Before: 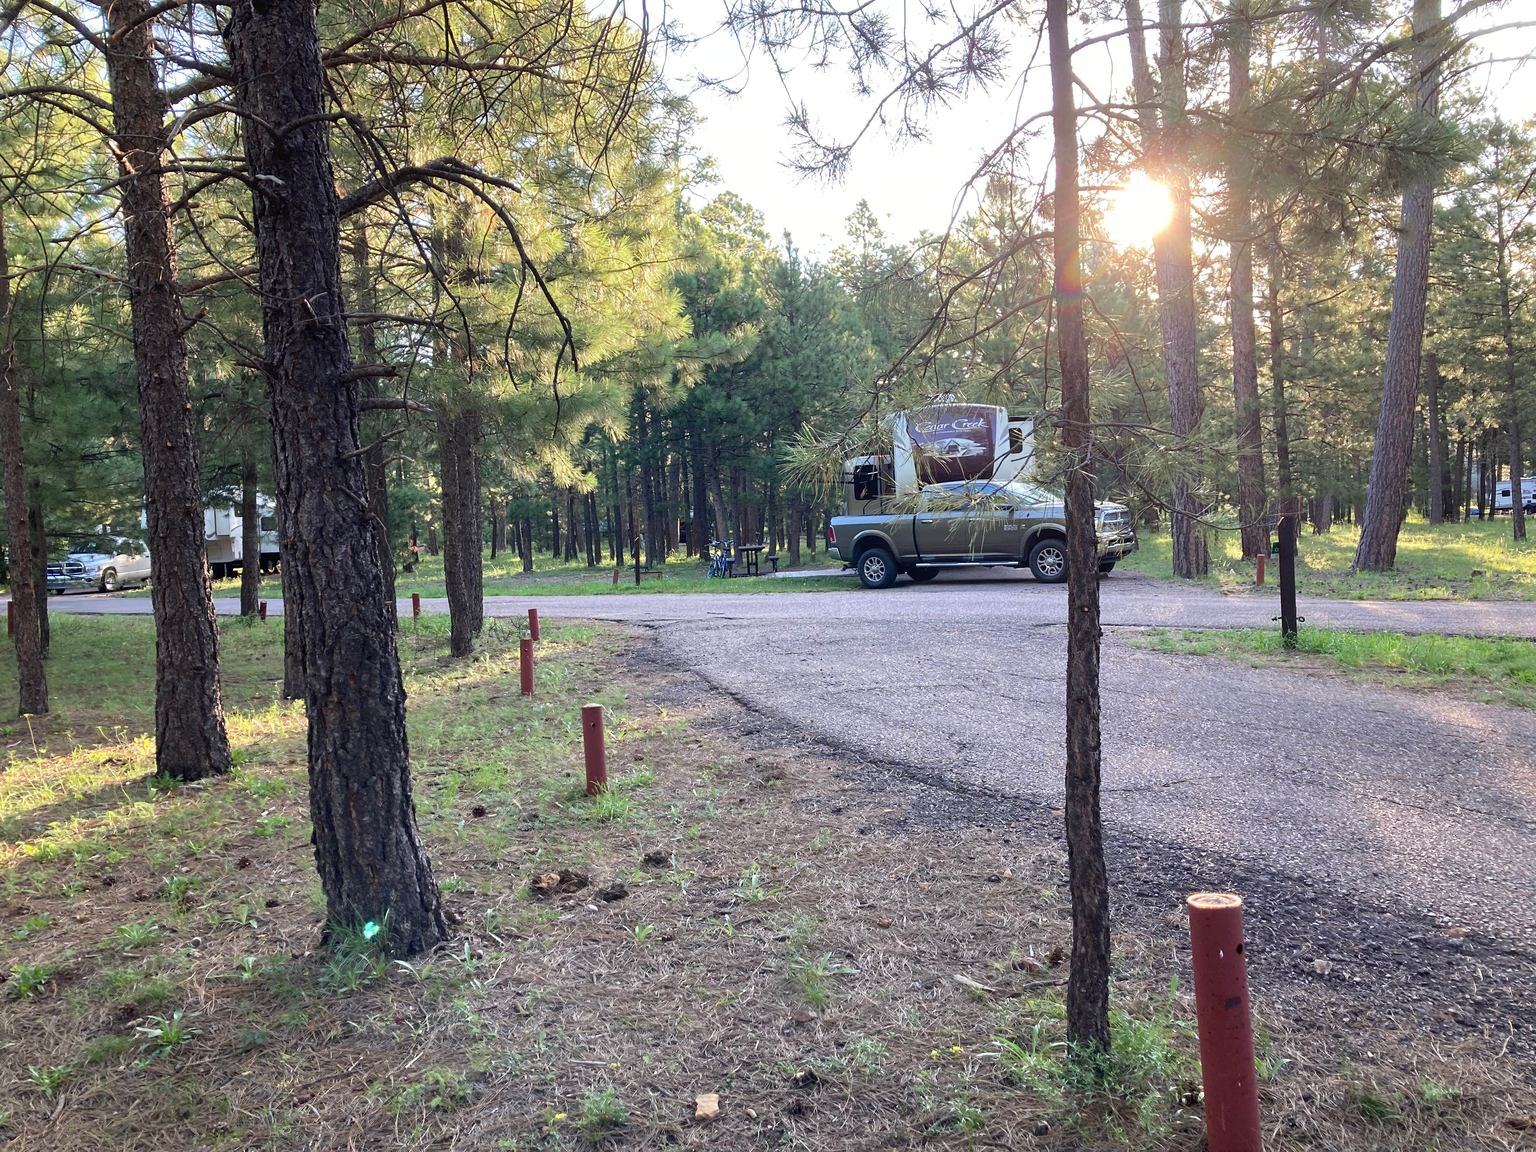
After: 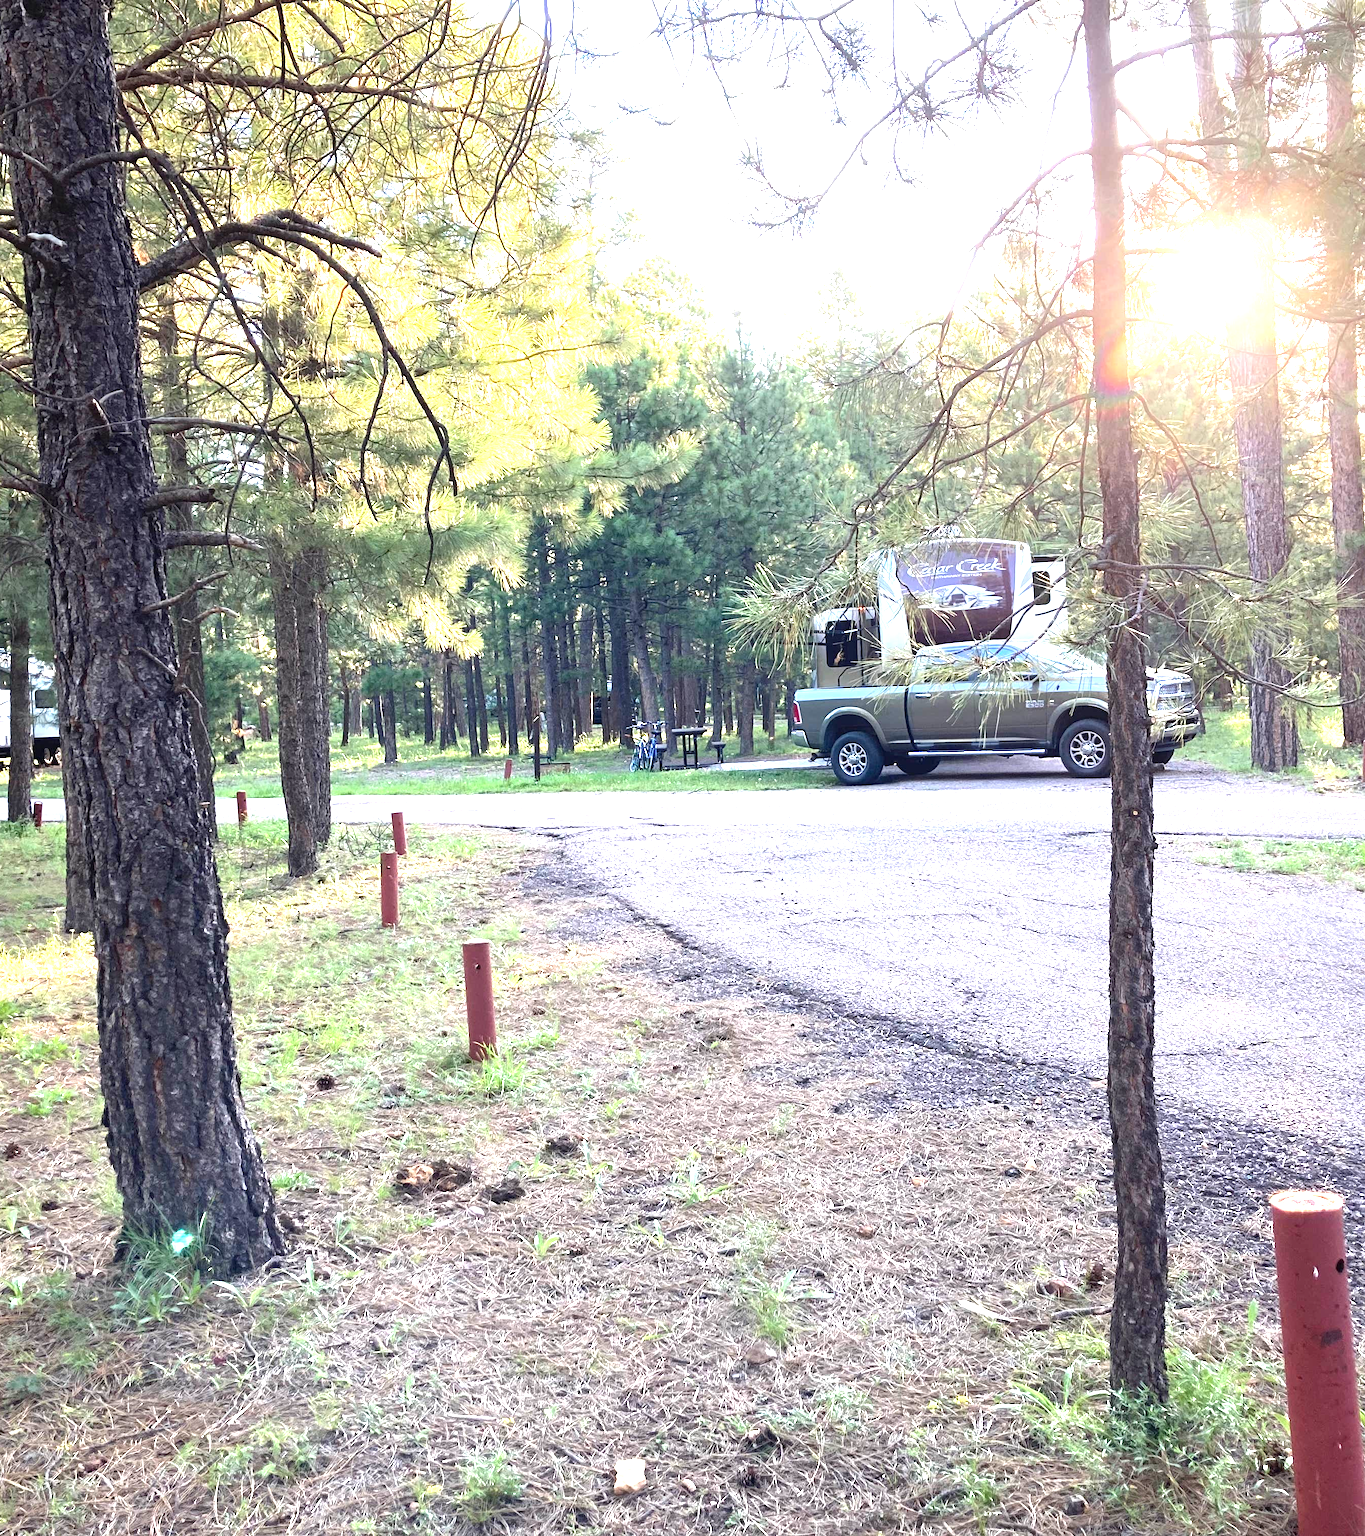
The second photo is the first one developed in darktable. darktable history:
crop and rotate: left 15.323%, right 18.033%
exposure: black level correction 0, exposure 1.371 EV, compensate highlight preservation false
